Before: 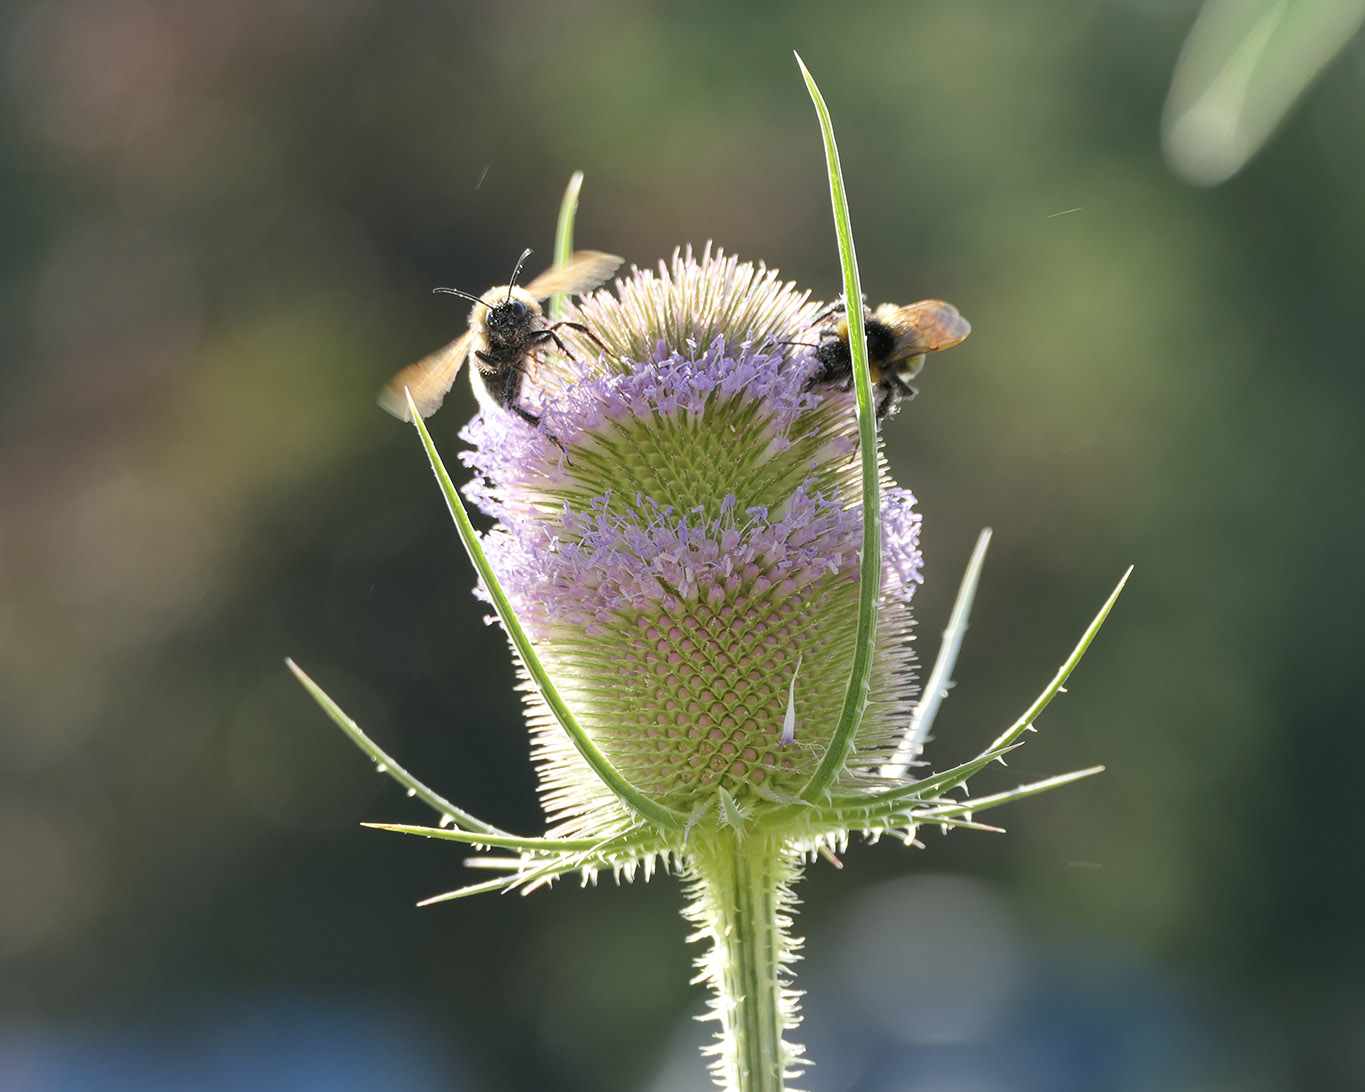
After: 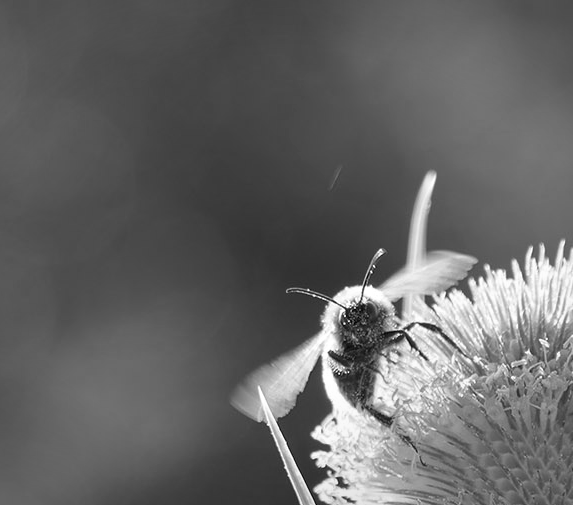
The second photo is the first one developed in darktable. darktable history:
white balance: red 0.98, blue 1.61
monochrome: a 32, b 64, size 2.3
vignetting: fall-off start 100%, brightness -0.282, width/height ratio 1.31
crop and rotate: left 10.817%, top 0.062%, right 47.194%, bottom 53.626%
